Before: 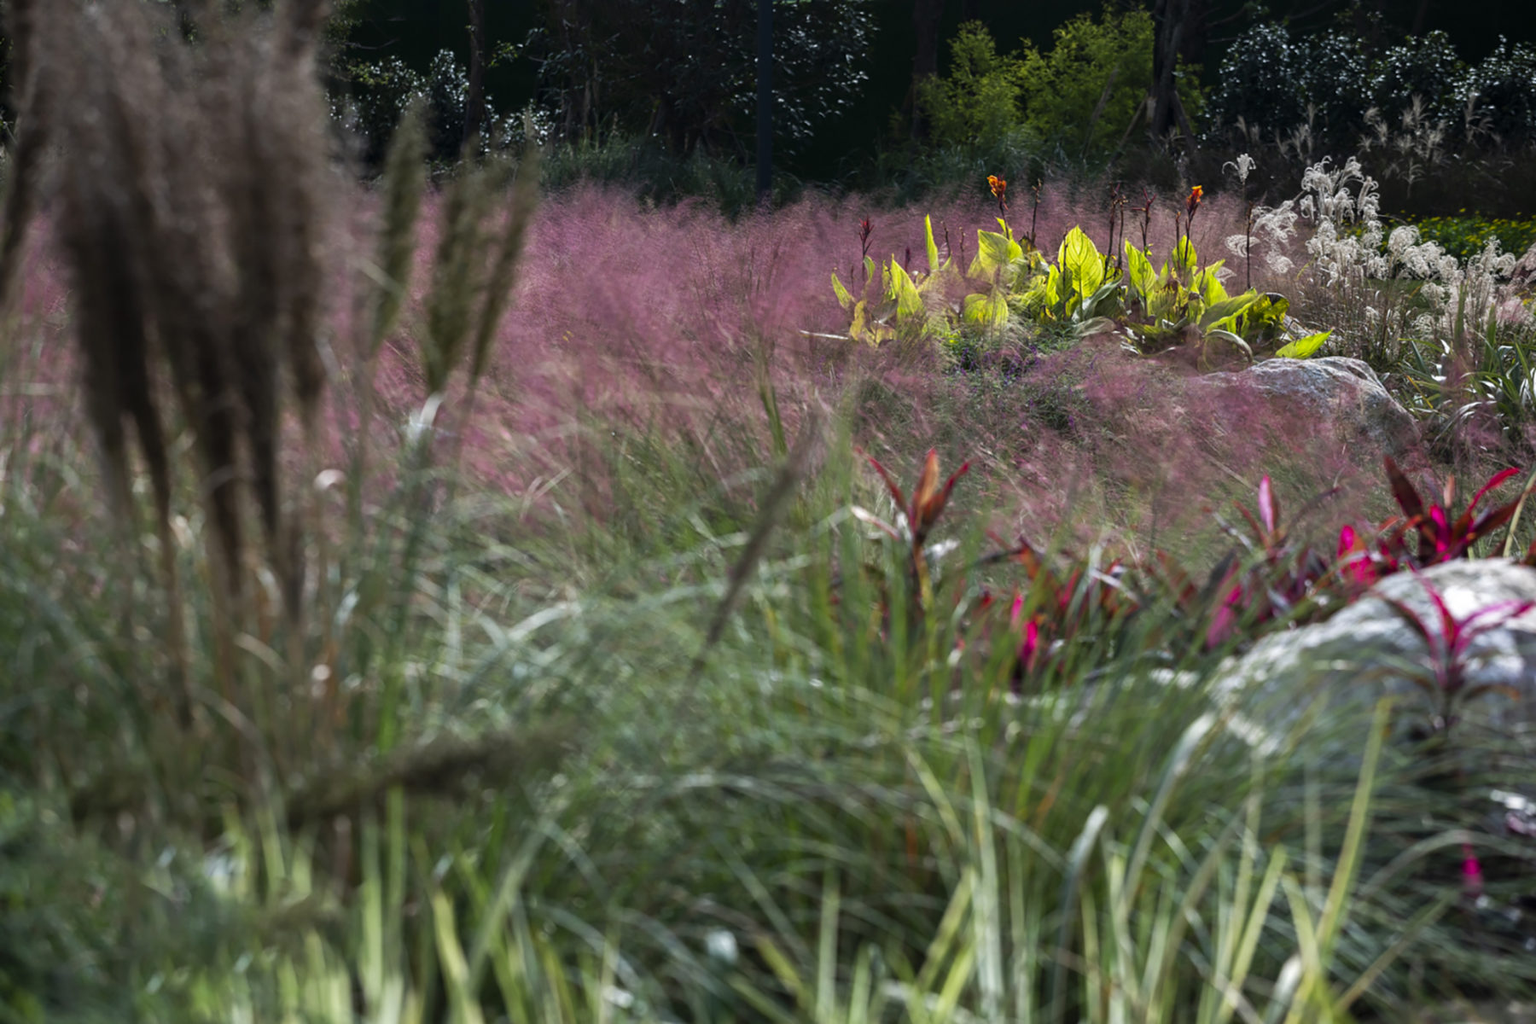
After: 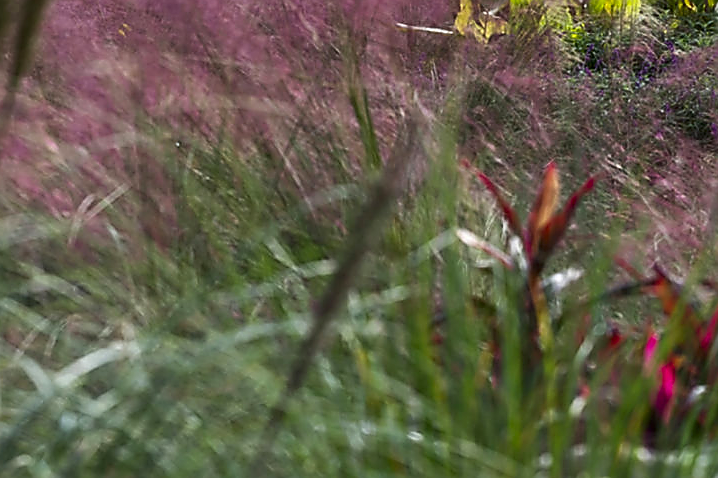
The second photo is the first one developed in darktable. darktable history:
crop: left 30.07%, top 30.35%, right 30.018%, bottom 29.784%
contrast brightness saturation: contrast 0.133, brightness -0.05, saturation 0.154
sharpen: radius 1.397, amount 1.264, threshold 0.844
